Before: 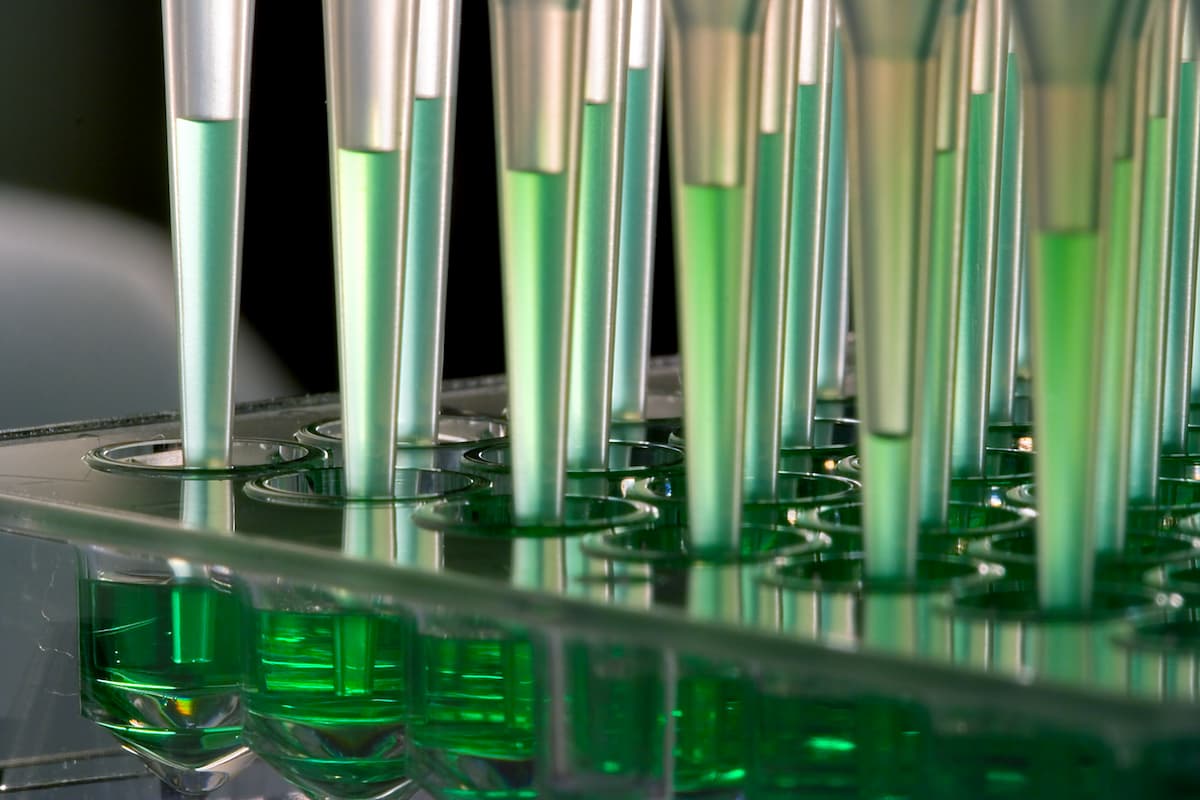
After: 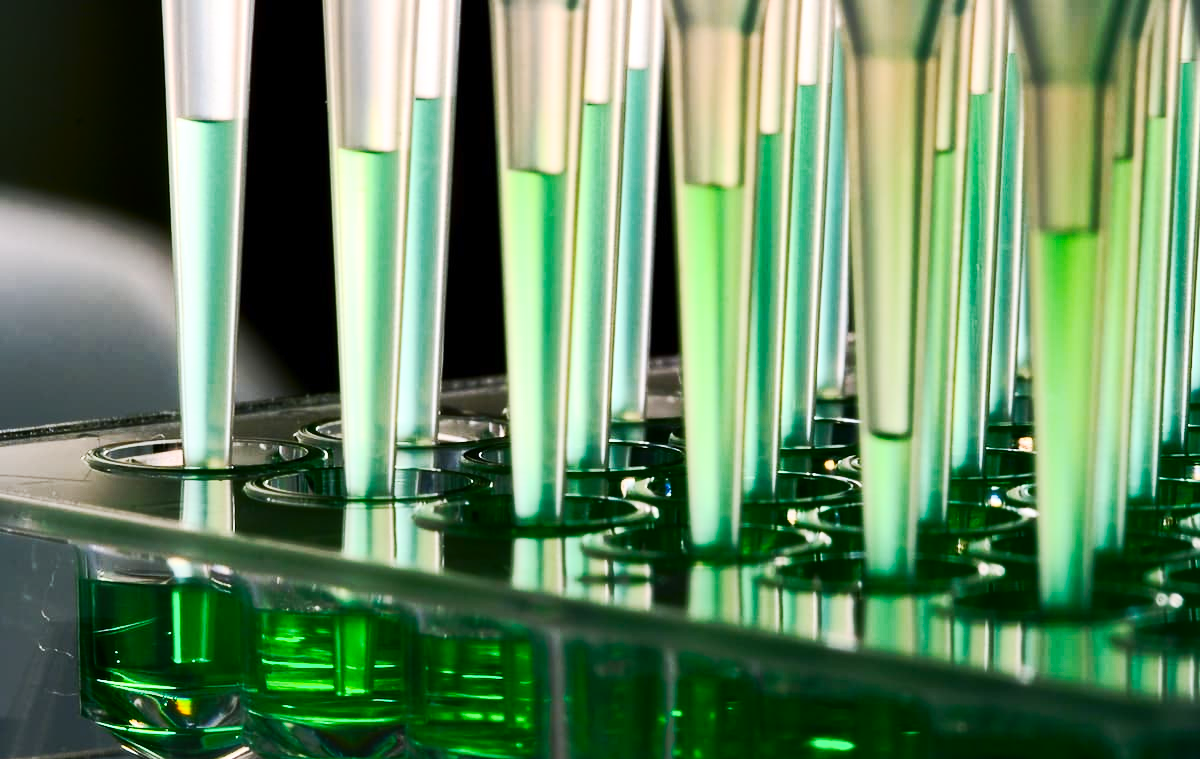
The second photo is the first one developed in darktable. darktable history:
crop and rotate: top 0%, bottom 5.097%
rgb curve: curves: ch0 [(0, 0) (0.053, 0.068) (0.122, 0.128) (1, 1)]
contrast brightness saturation: contrast 0.4, brightness 0.1, saturation 0.21
tone curve: curves: ch0 [(0, 0) (0.003, 0.005) (0.011, 0.011) (0.025, 0.022) (0.044, 0.035) (0.069, 0.051) (0.1, 0.073) (0.136, 0.106) (0.177, 0.147) (0.224, 0.195) (0.277, 0.253) (0.335, 0.315) (0.399, 0.388) (0.468, 0.488) (0.543, 0.586) (0.623, 0.685) (0.709, 0.764) (0.801, 0.838) (0.898, 0.908) (1, 1)], preserve colors none
